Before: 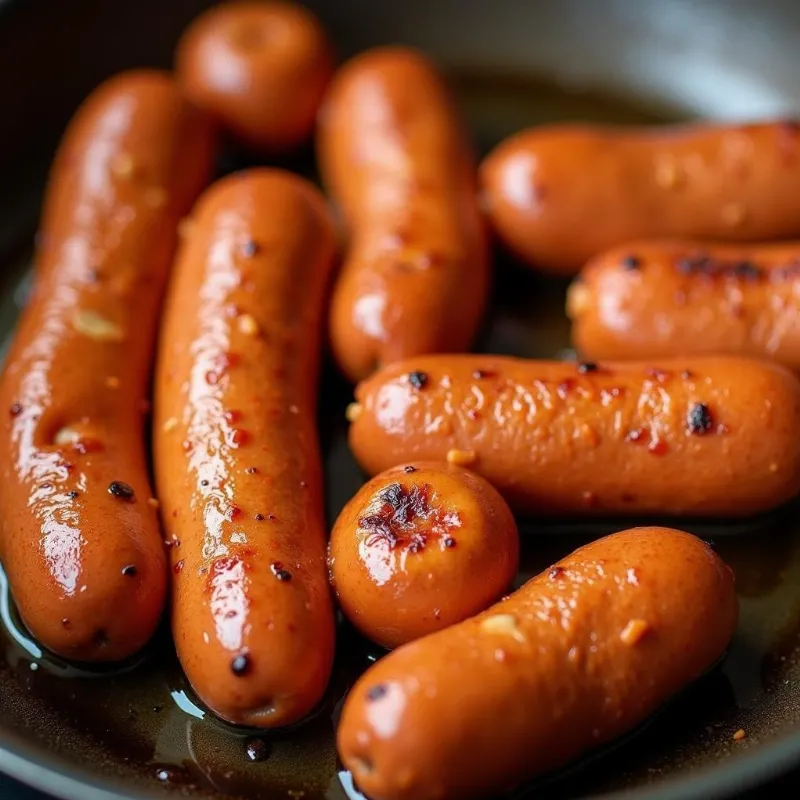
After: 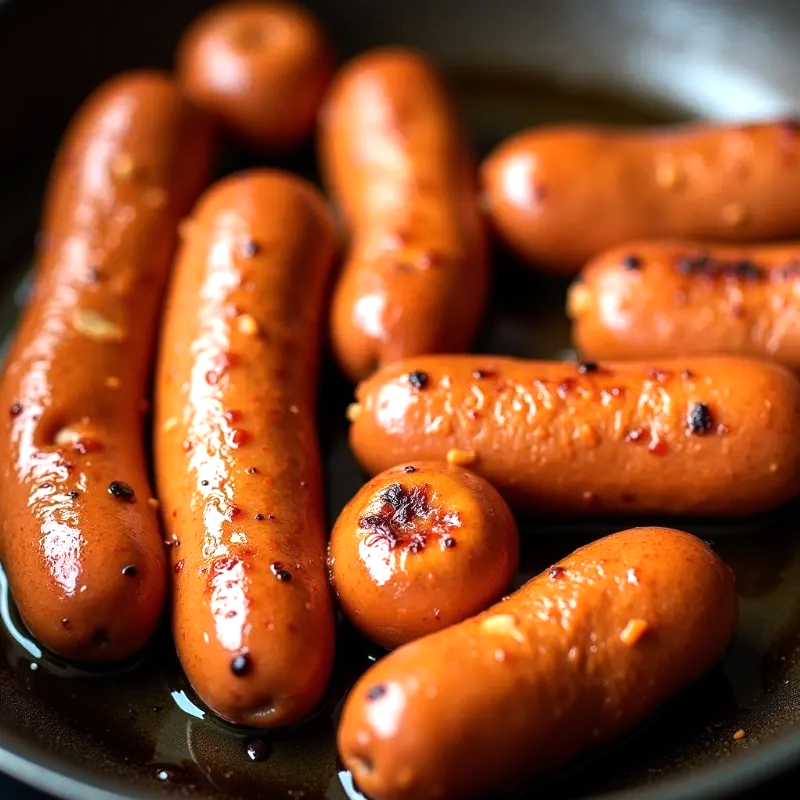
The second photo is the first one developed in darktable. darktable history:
tone equalizer: -8 EV -0.741 EV, -7 EV -0.673 EV, -6 EV -0.578 EV, -5 EV -0.378 EV, -3 EV 0.404 EV, -2 EV 0.6 EV, -1 EV 0.675 EV, +0 EV 0.77 EV, edges refinement/feathering 500, mask exposure compensation -1.57 EV, preserve details no
